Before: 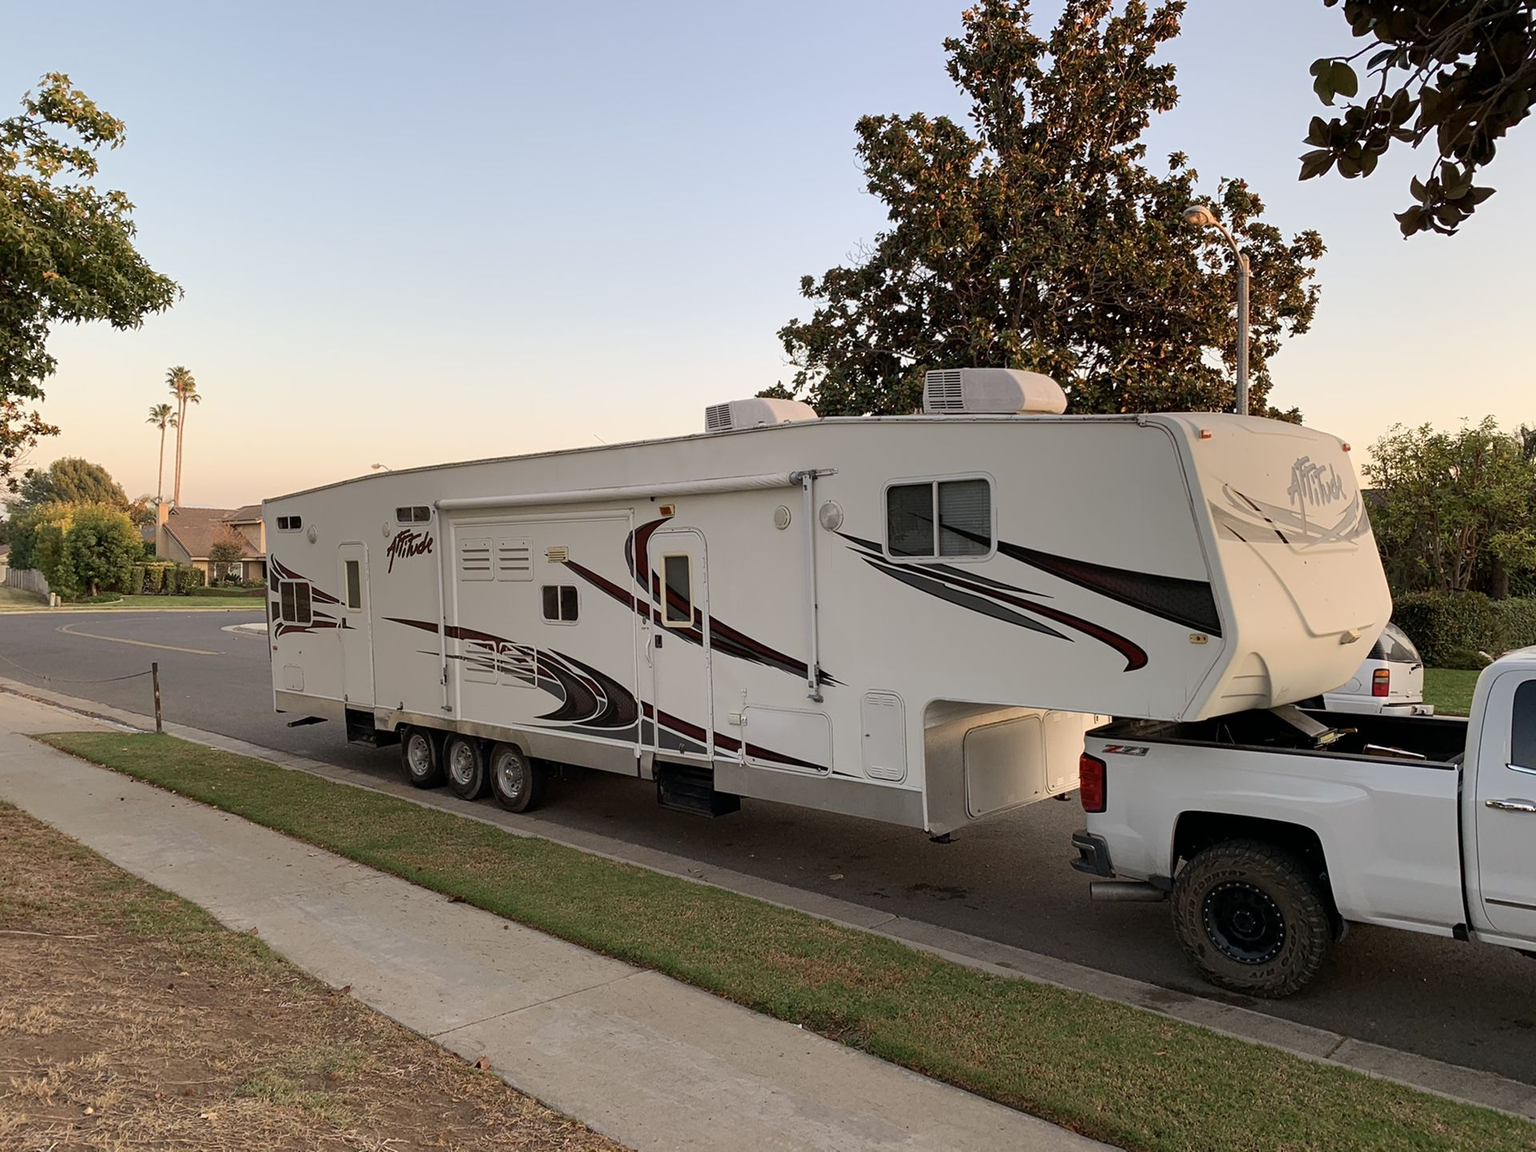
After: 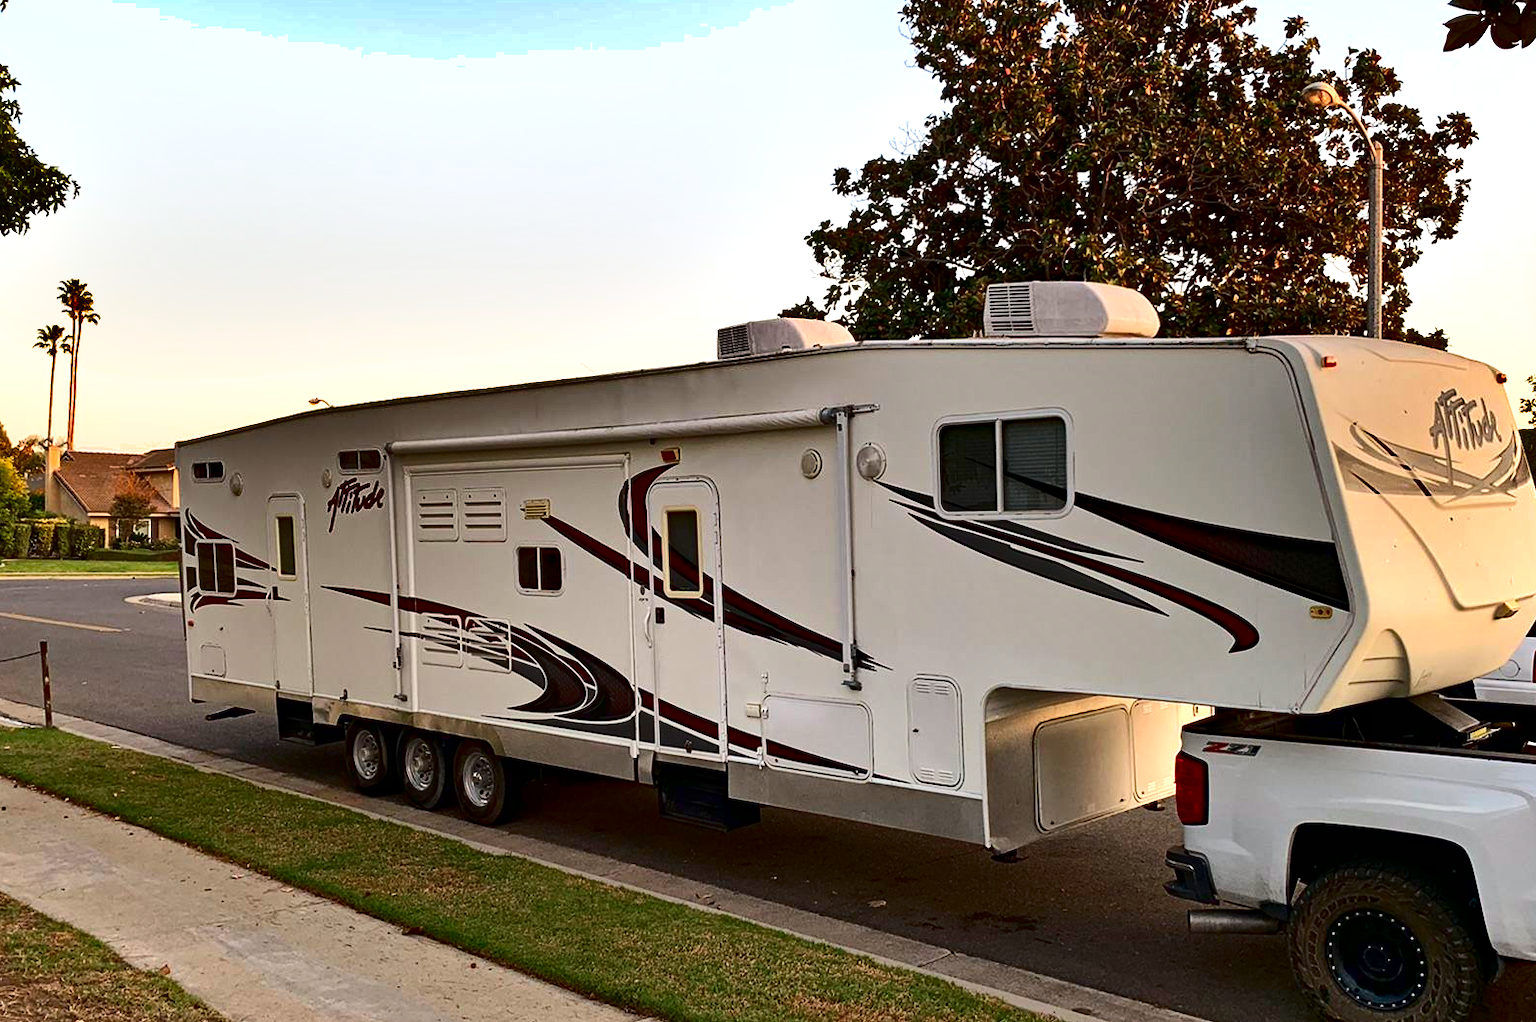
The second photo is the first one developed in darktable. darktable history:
exposure: black level correction 0, exposure 1 EV, compensate exposure bias true, compensate highlight preservation false
shadows and highlights: shadows 82.17, white point adjustment -9.15, highlights -61.25, soften with gaussian
contrast brightness saturation: contrast 0.189, brightness -0.243, saturation 0.114
haze removal: compatibility mode true, adaptive false
crop: left 7.797%, top 12.05%, right 10.439%, bottom 15.426%
tone equalizer: on, module defaults
